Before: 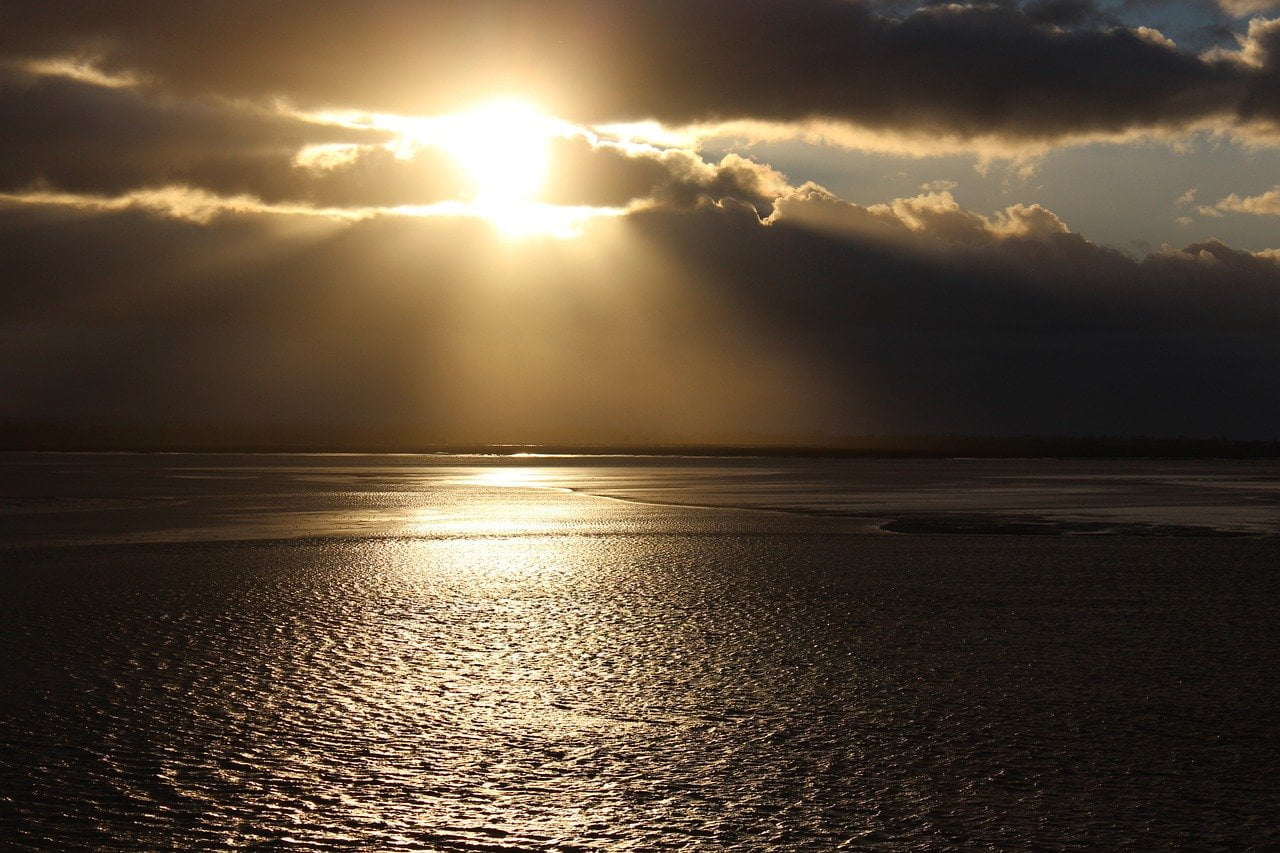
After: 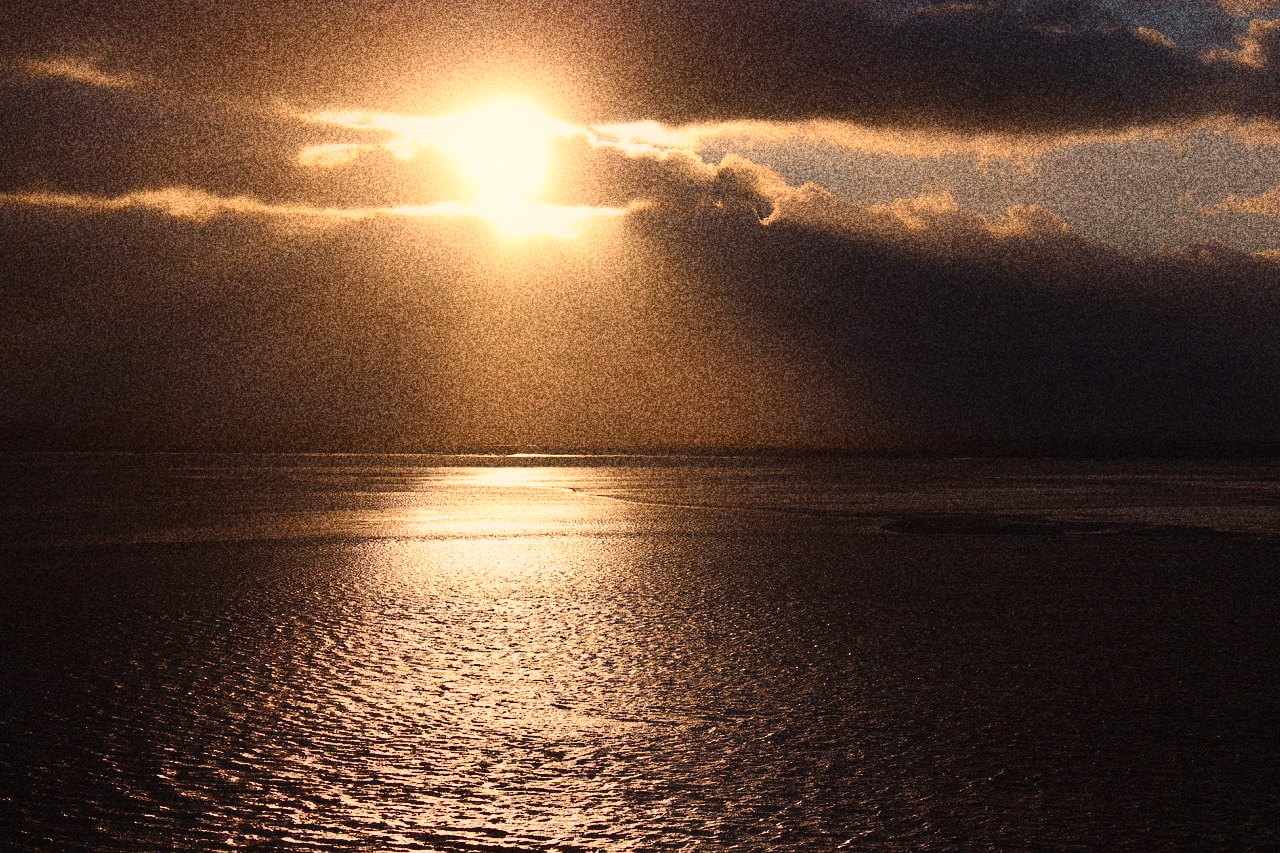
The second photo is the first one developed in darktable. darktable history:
color balance: gamma [0.9, 0.988, 0.975, 1.025], gain [1.05, 1, 1, 1]
white balance: red 1.127, blue 0.943
contrast equalizer: octaves 7, y [[0.6 ×6], [0.55 ×6], [0 ×6], [0 ×6], [0 ×6]], mix -1
grain: coarseness 30.02 ISO, strength 100%
